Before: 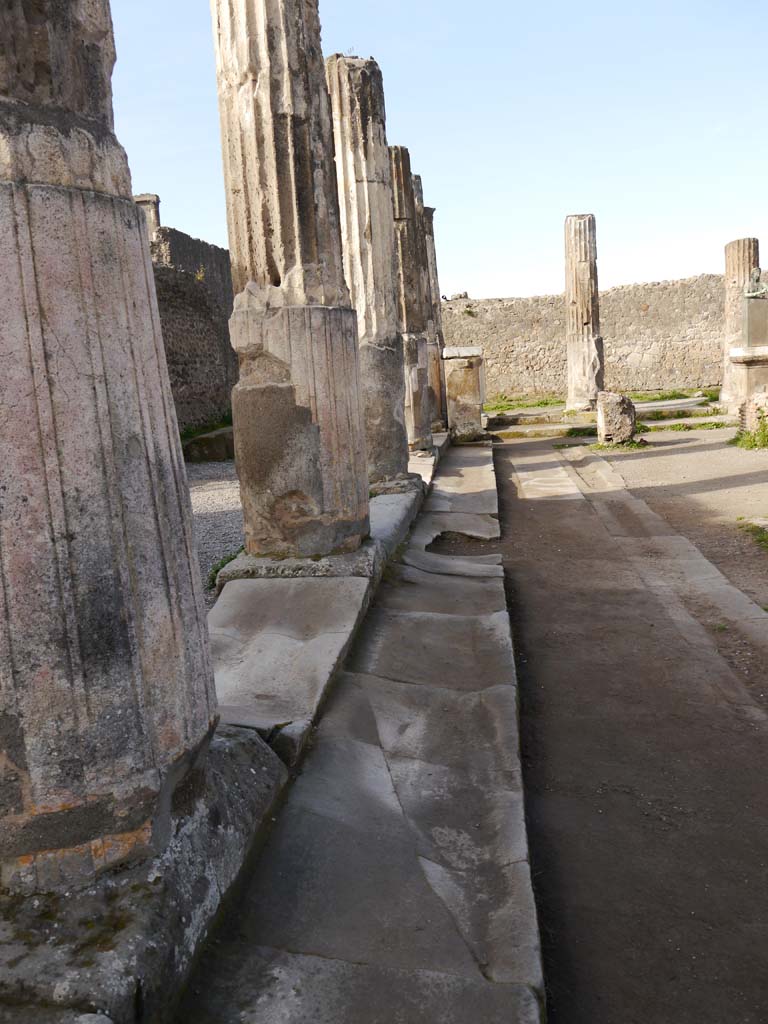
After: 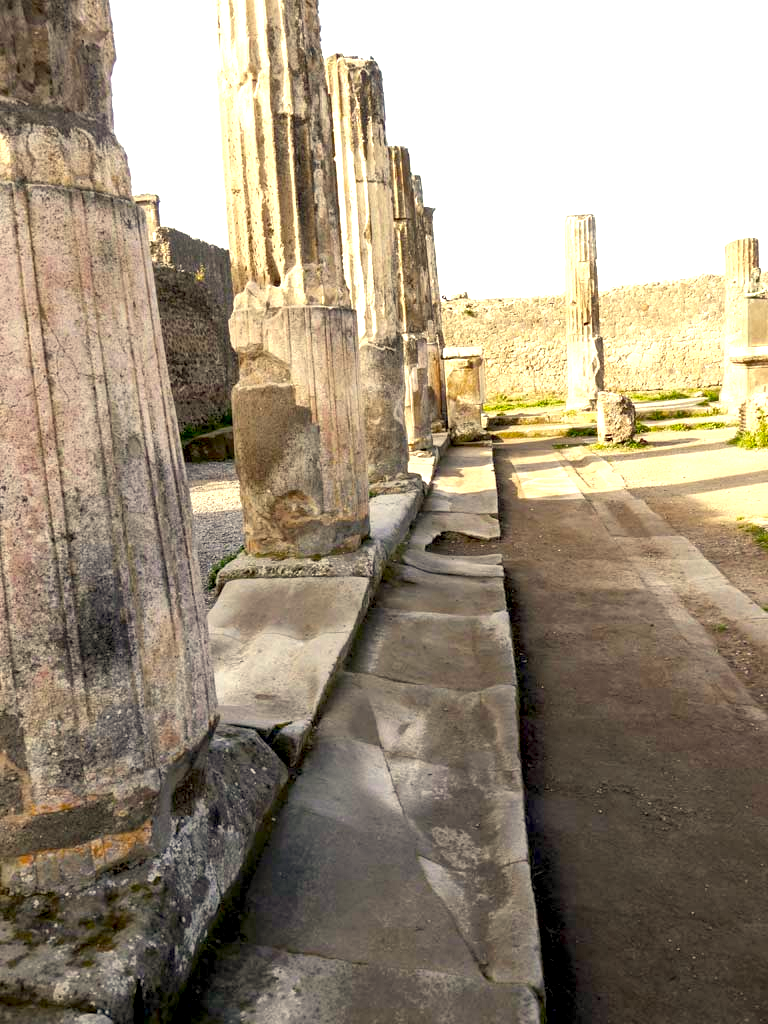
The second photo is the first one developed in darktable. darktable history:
local contrast: on, module defaults
color correction: highlights a* 1.4, highlights b* 17.94
exposure: black level correction 0.008, exposure 0.978 EV, compensate highlight preservation false
contrast brightness saturation: contrast -0.012, brightness -0.01, saturation 0.041
